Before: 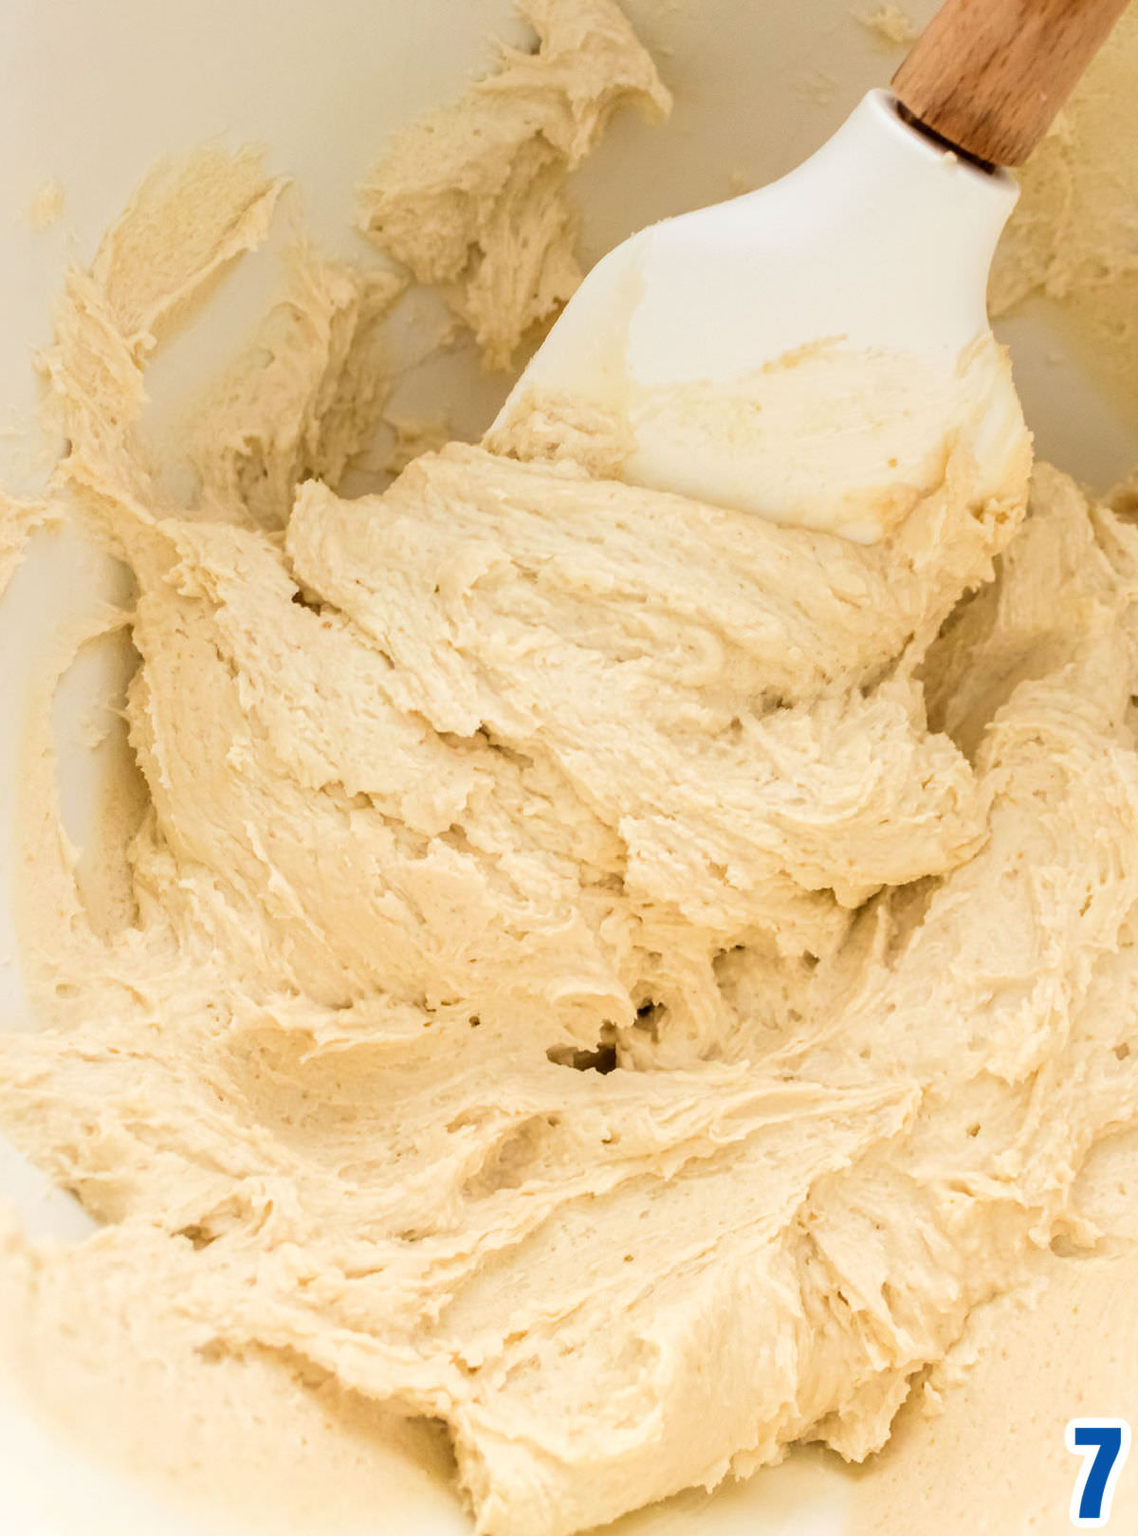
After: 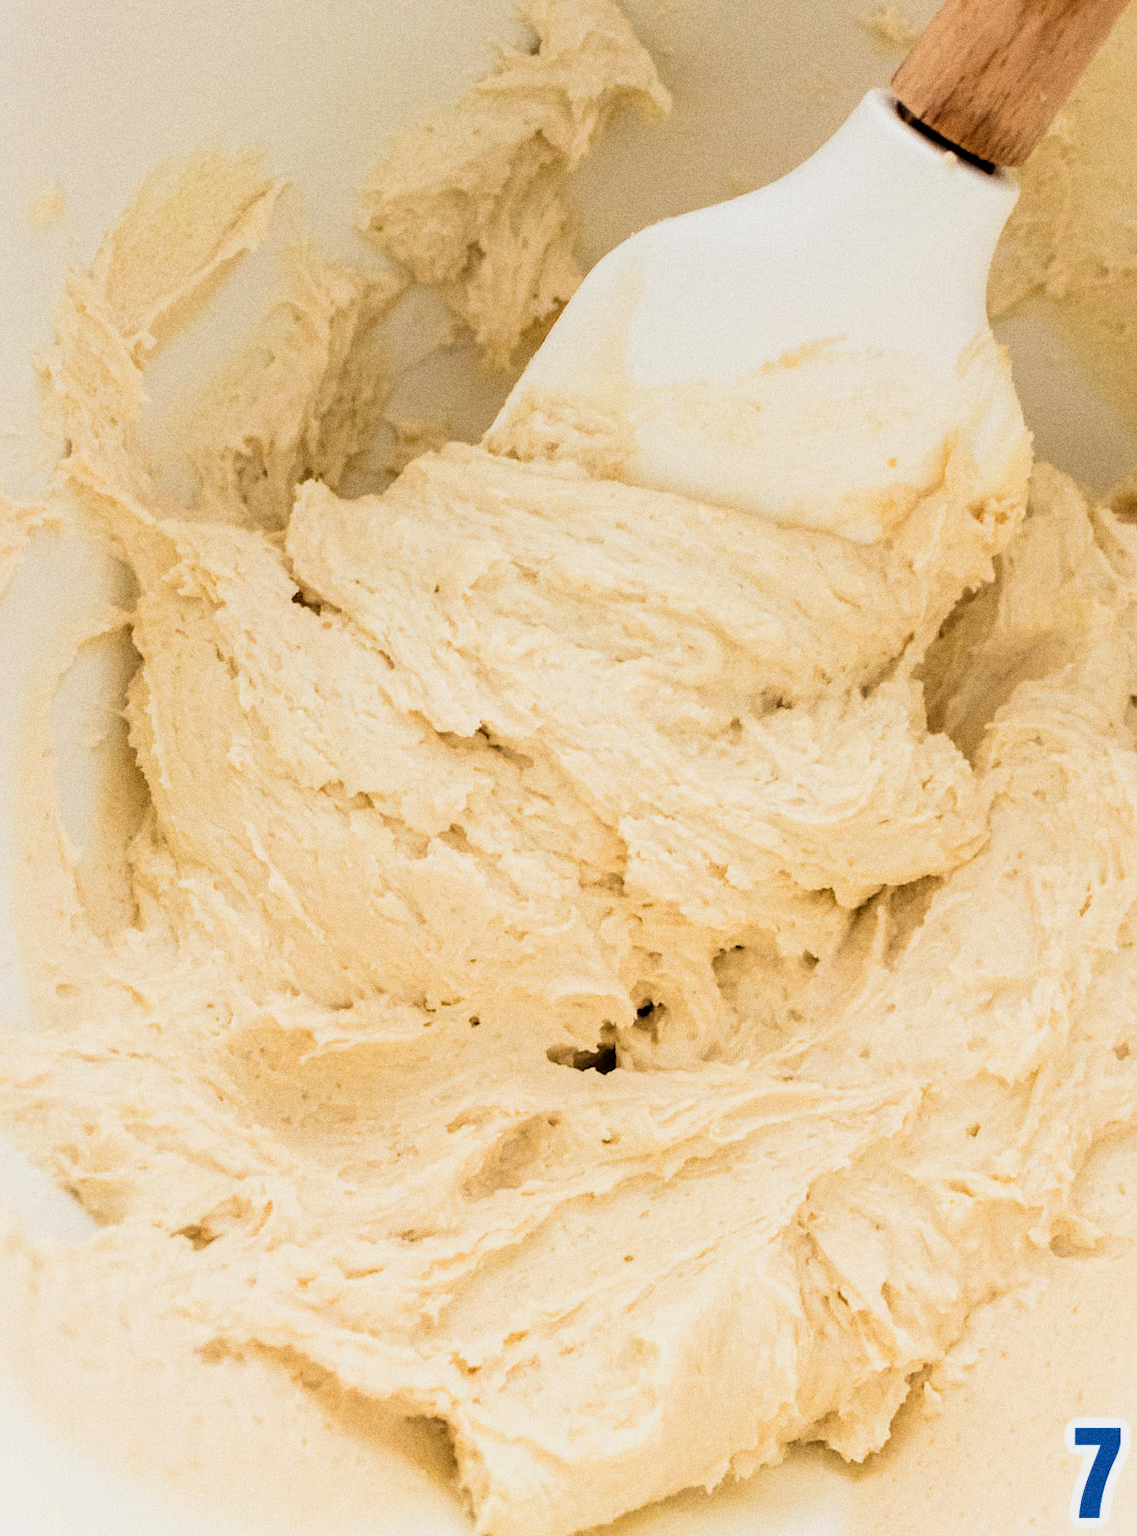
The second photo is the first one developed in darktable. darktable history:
filmic rgb: black relative exposure -5 EV, white relative exposure 3.2 EV, hardness 3.42, contrast 1.2, highlights saturation mix -50%
grain: coarseness 9.61 ISO, strength 35.62%
